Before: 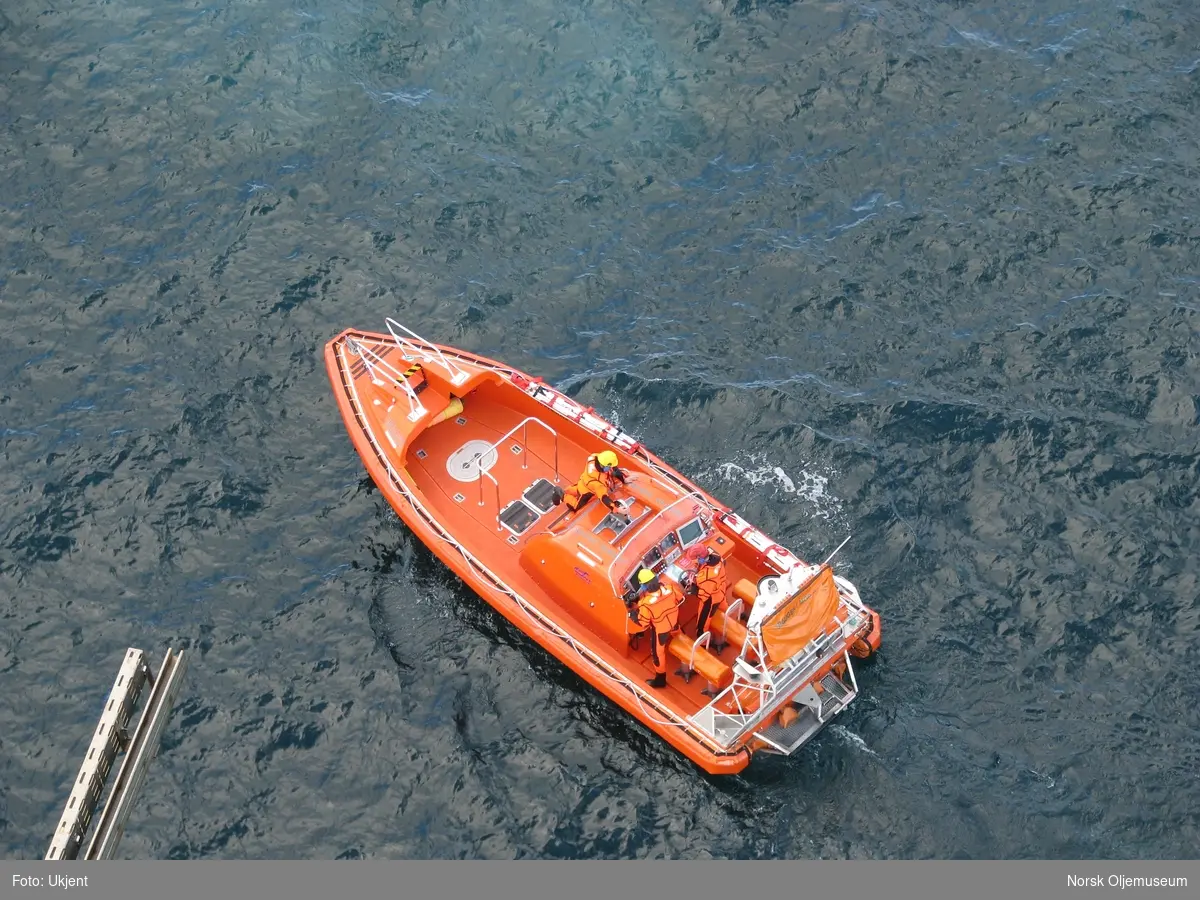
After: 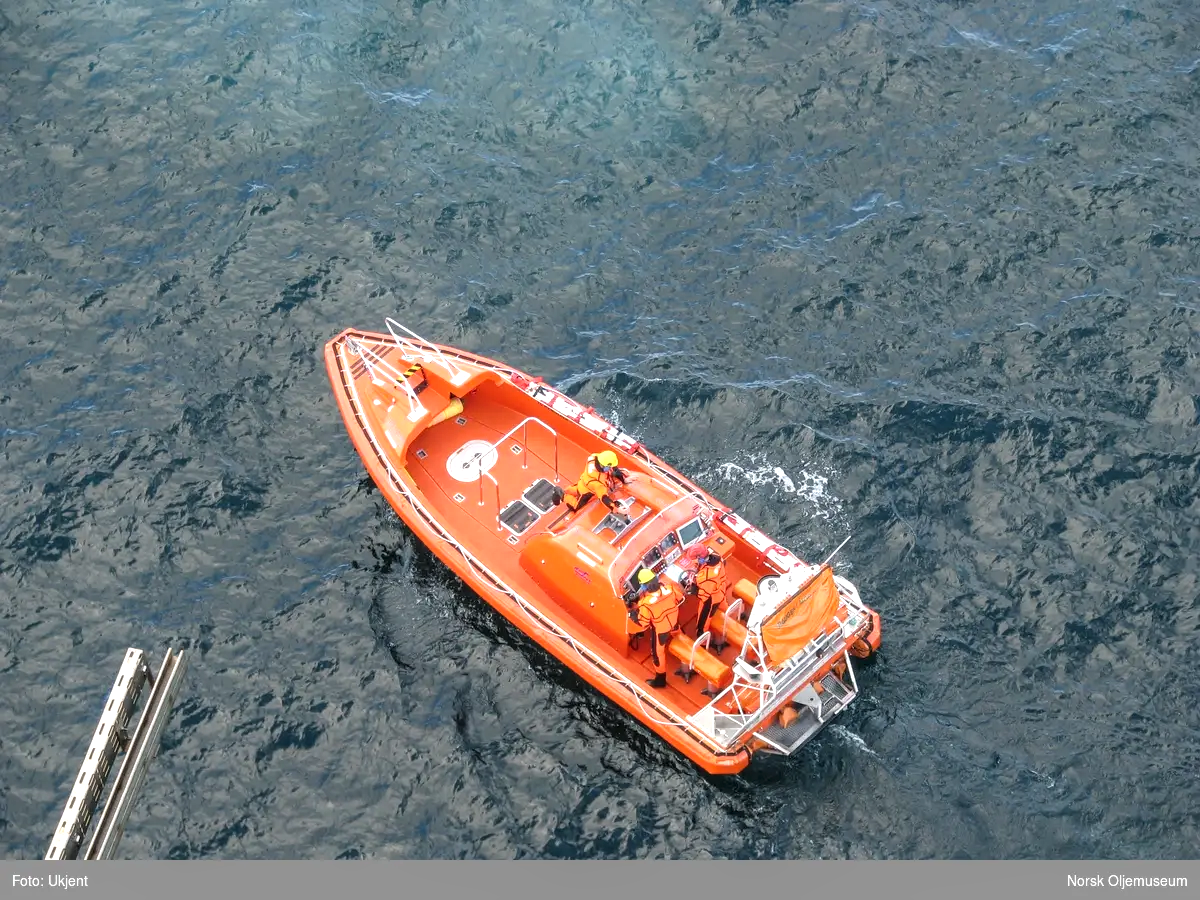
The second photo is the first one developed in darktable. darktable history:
tone equalizer: -8 EV -0.444 EV, -7 EV -0.398 EV, -6 EV -0.305 EV, -5 EV -0.233 EV, -3 EV 0.208 EV, -2 EV 0.314 EV, -1 EV 0.407 EV, +0 EV 0.429 EV
local contrast: on, module defaults
